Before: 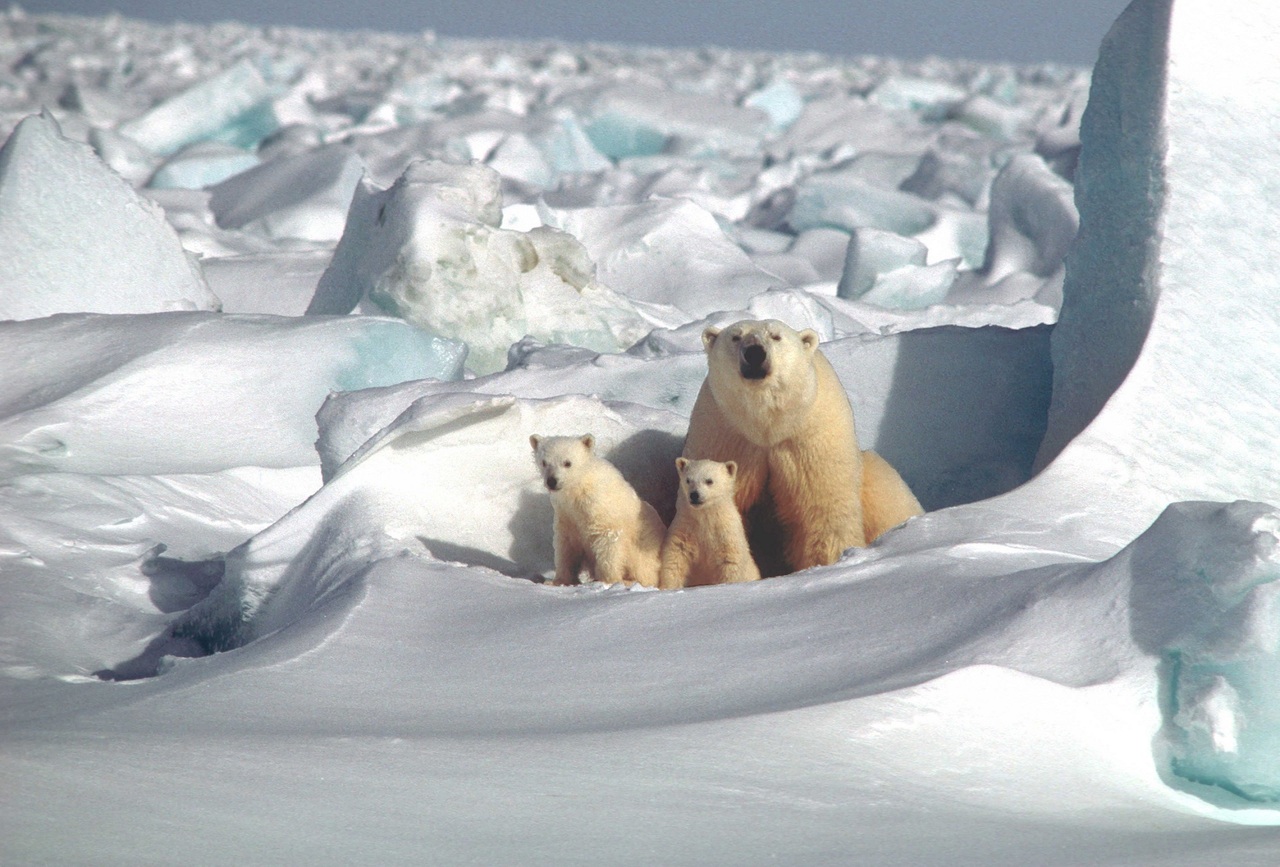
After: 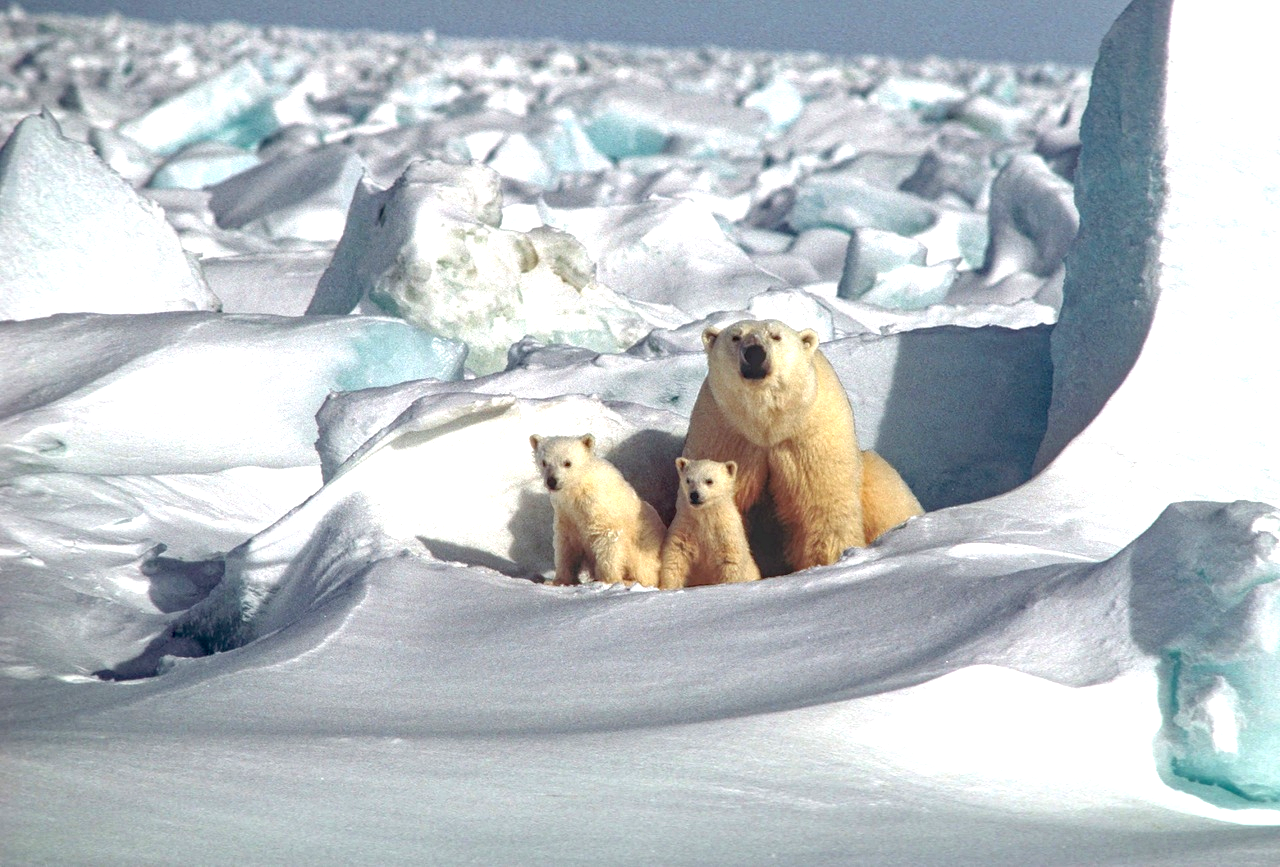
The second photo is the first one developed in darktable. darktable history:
local contrast: detail 130%
exposure: exposure 0.426 EV, compensate highlight preservation false
haze removal: strength 0.29, distance 0.25, compatibility mode true, adaptive false
